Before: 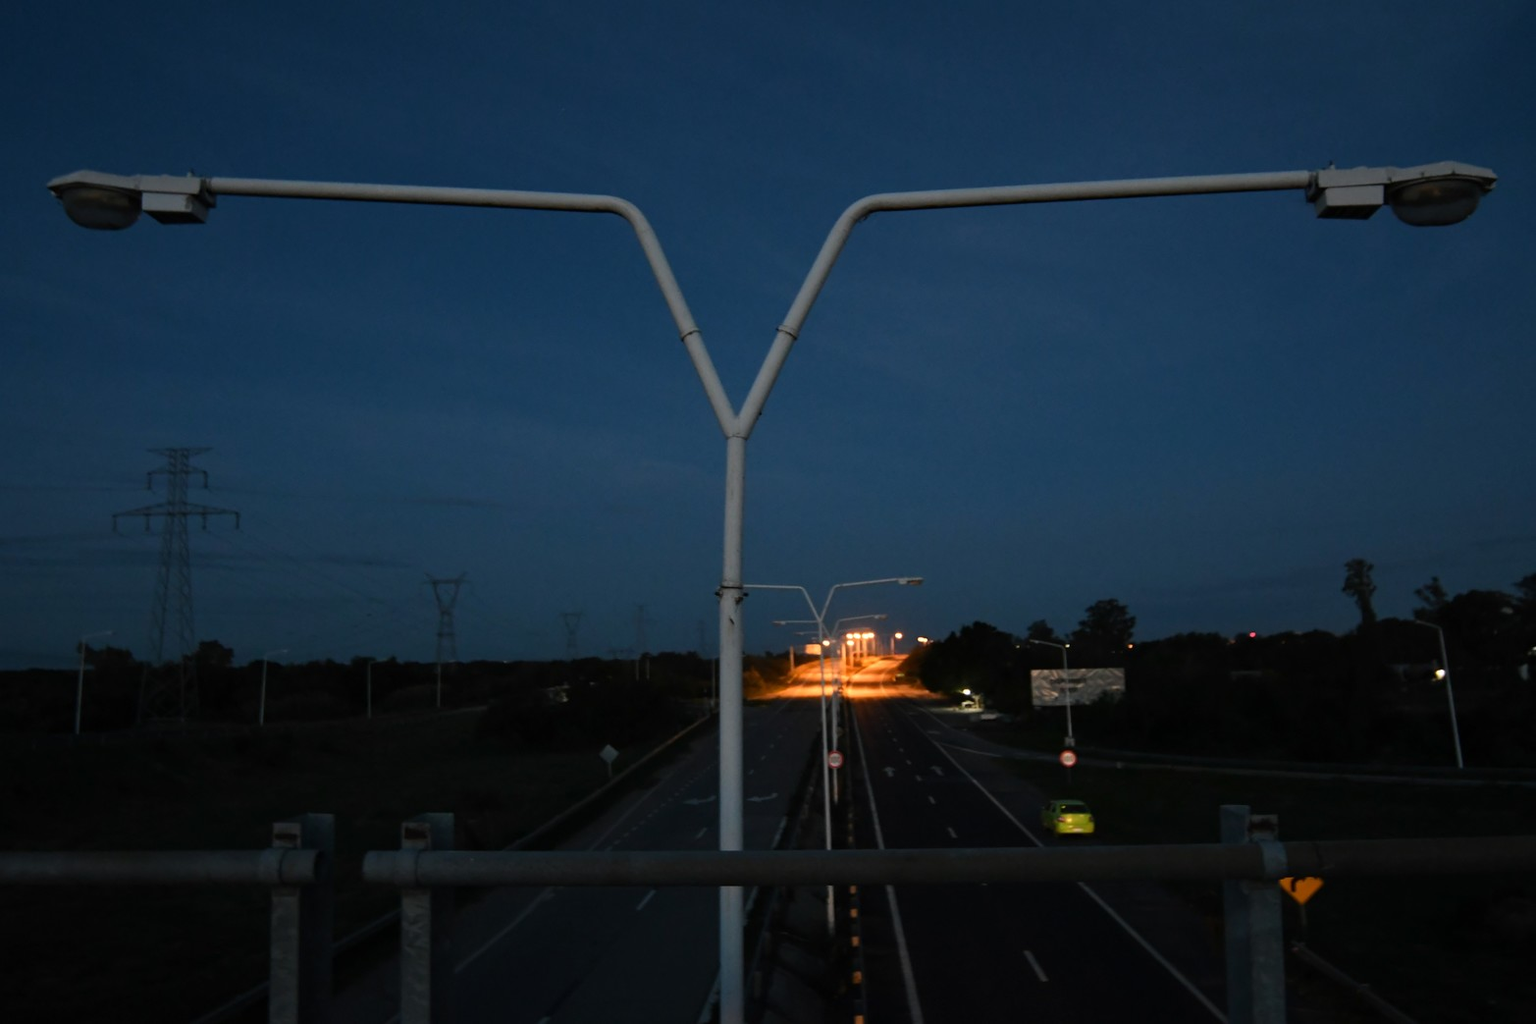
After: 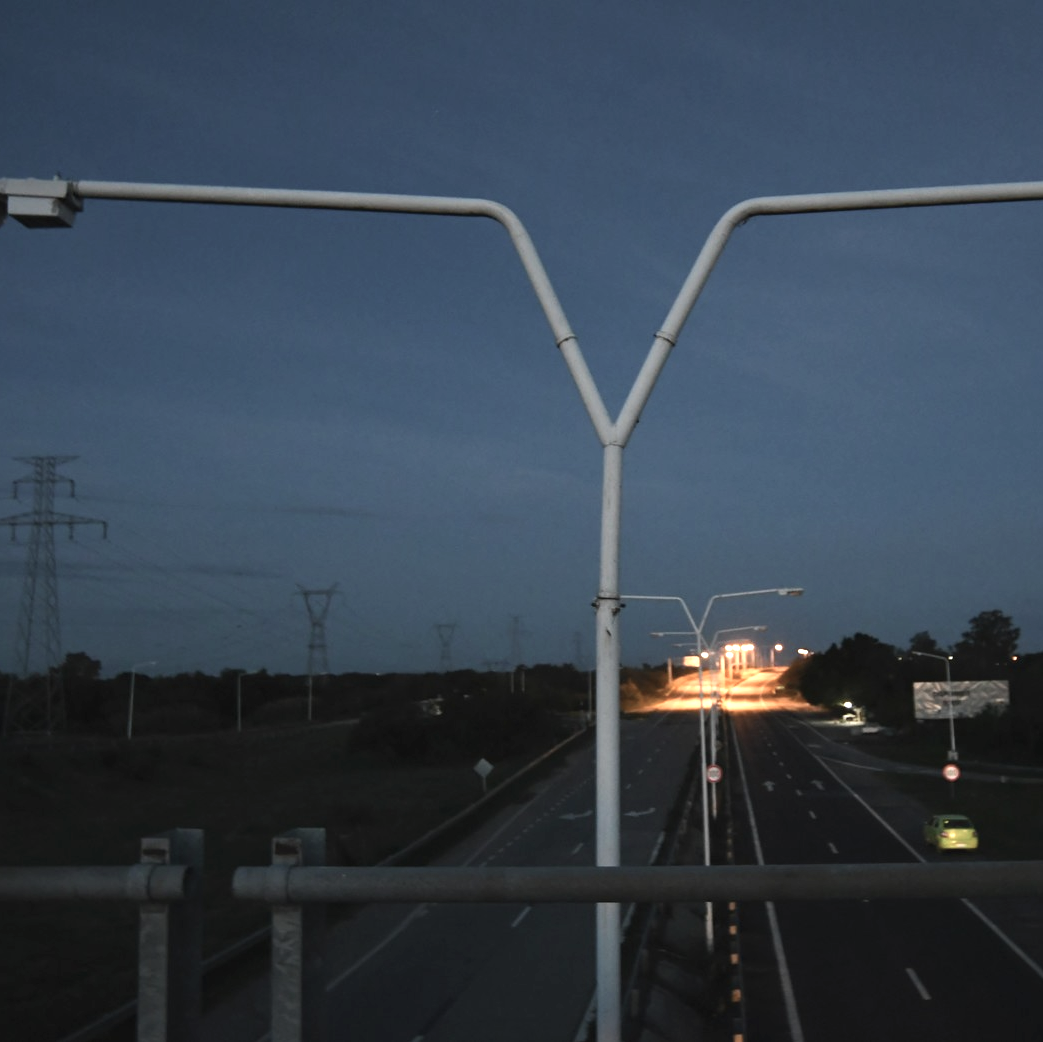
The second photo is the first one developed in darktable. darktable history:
exposure: black level correction 0, exposure 1.2 EV, compensate exposure bias true, compensate highlight preservation false
crop and rotate: left 8.786%, right 24.548%
contrast brightness saturation: contrast -0.05, saturation -0.41
